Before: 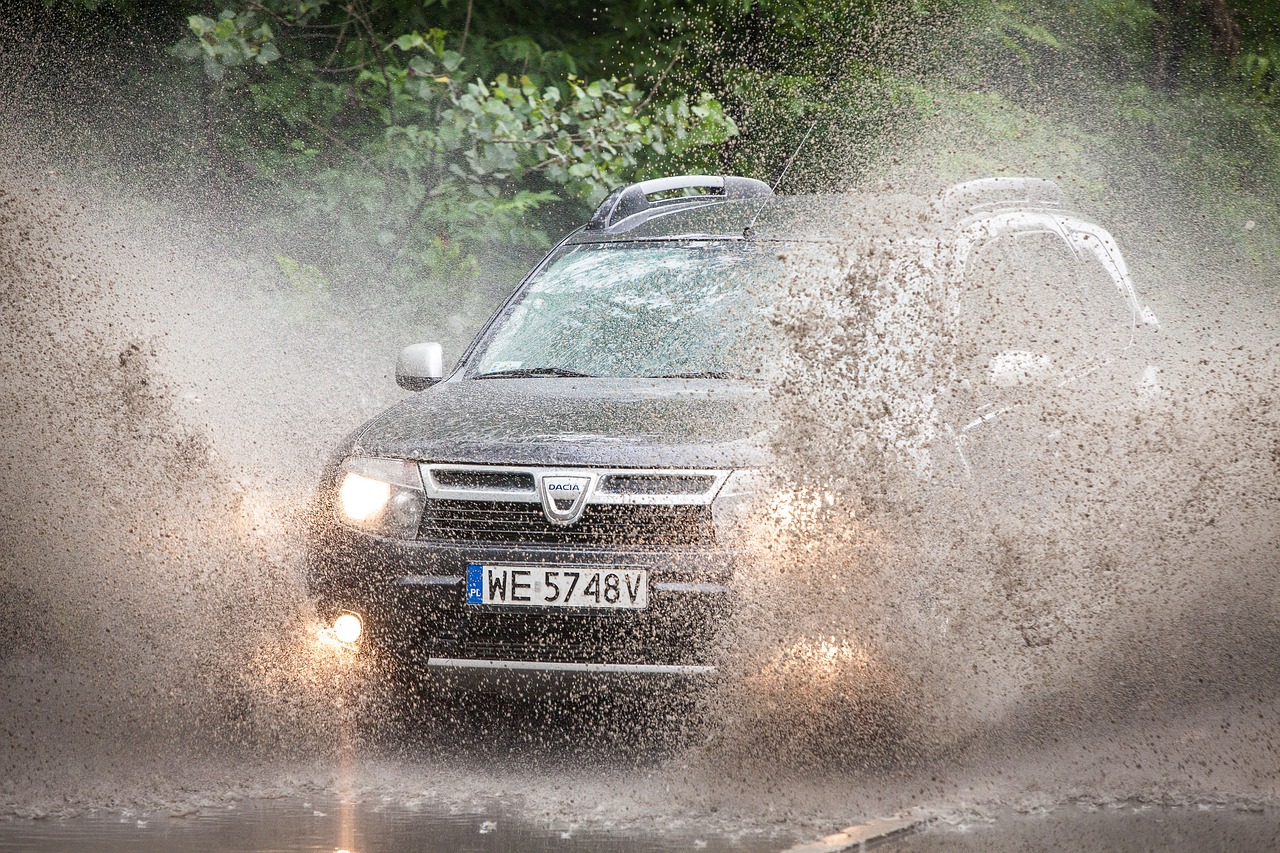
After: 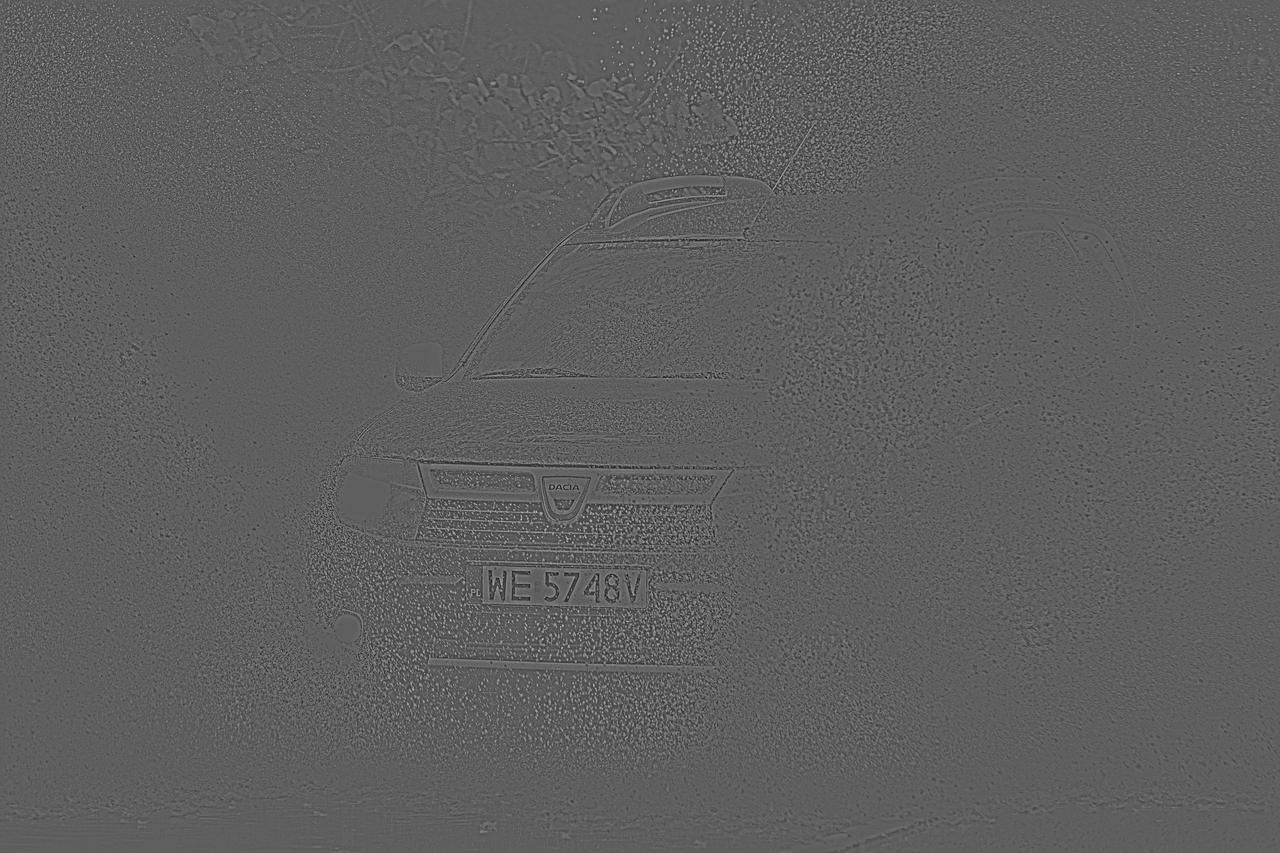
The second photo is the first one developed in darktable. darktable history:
sharpen: on, module defaults
shadows and highlights: shadows -20, white point adjustment -2, highlights -35
velvia: on, module defaults
highpass: sharpness 5.84%, contrast boost 8.44%
contrast brightness saturation: contrast 0.07, brightness -0.14, saturation 0.11
